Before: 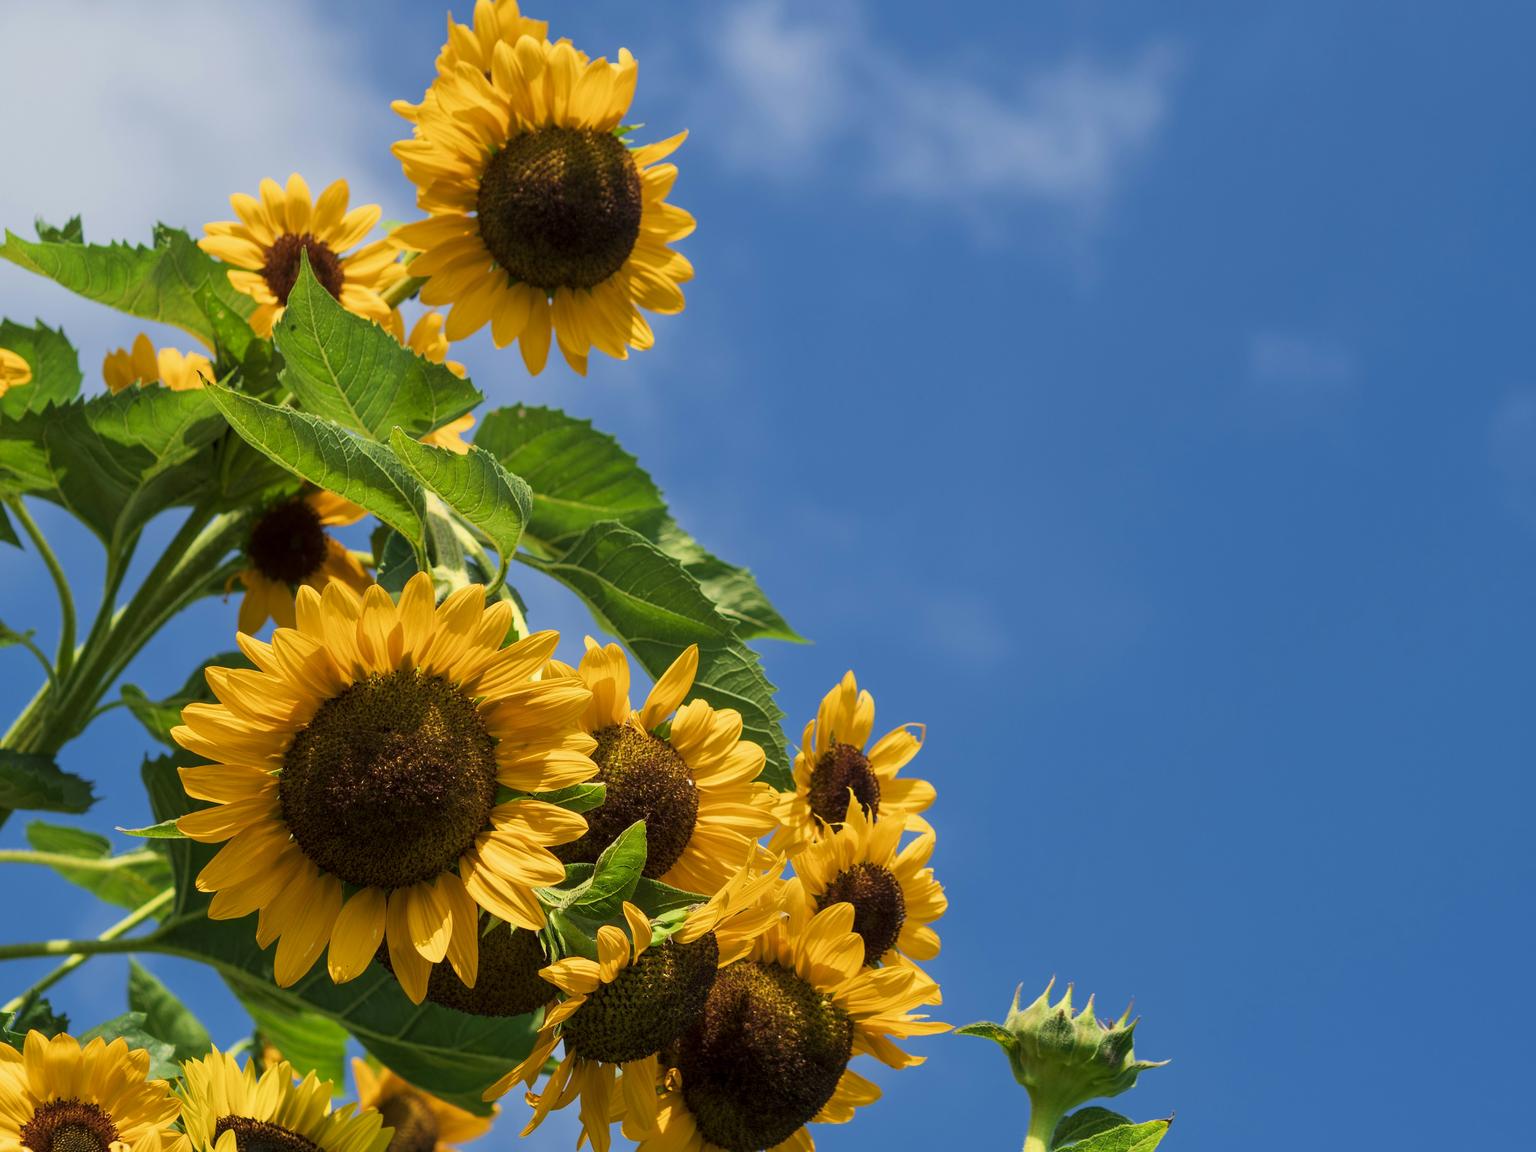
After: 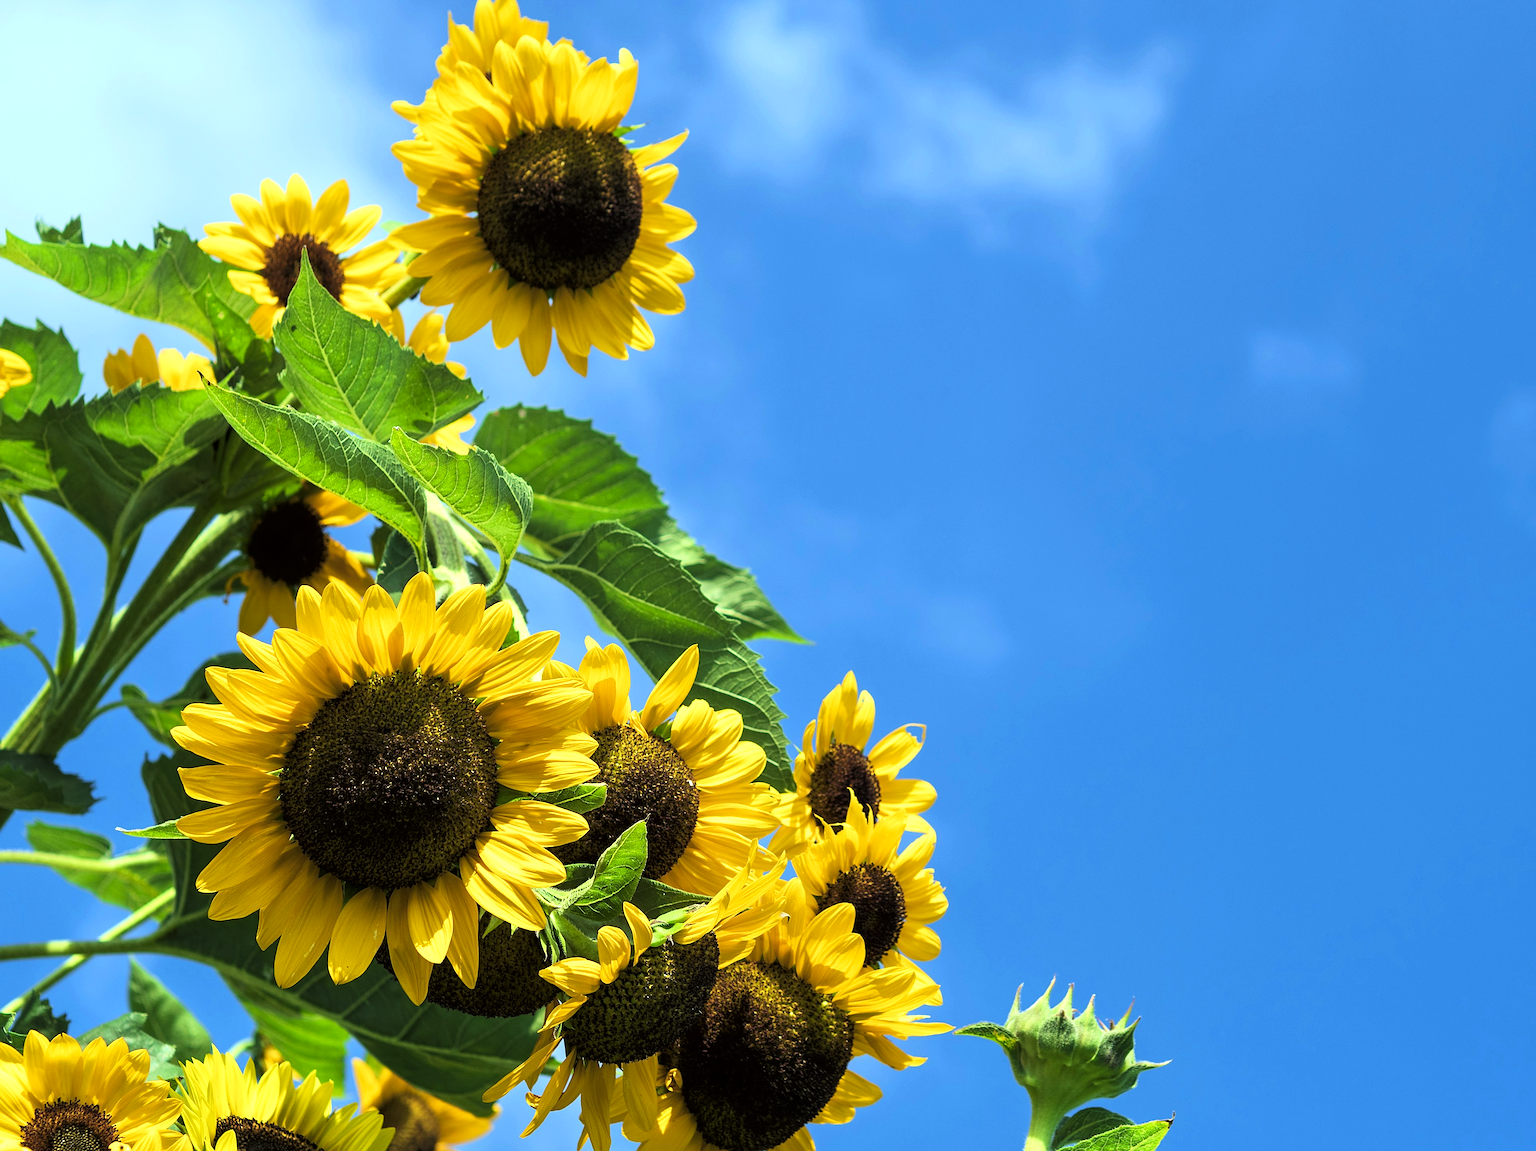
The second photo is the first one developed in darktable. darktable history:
exposure: black level correction 0, exposure 0.68 EV, compensate exposure bias true, compensate highlight preservation false
color correction: highlights a* -8, highlights b* 3.1
tone curve: curves: ch0 [(0, 0) (0.118, 0.034) (0.182, 0.124) (0.265, 0.214) (0.504, 0.508) (0.783, 0.825) (1, 1)], color space Lab, linked channels, preserve colors none
white balance: red 0.924, blue 1.095
sharpen: on, module defaults
